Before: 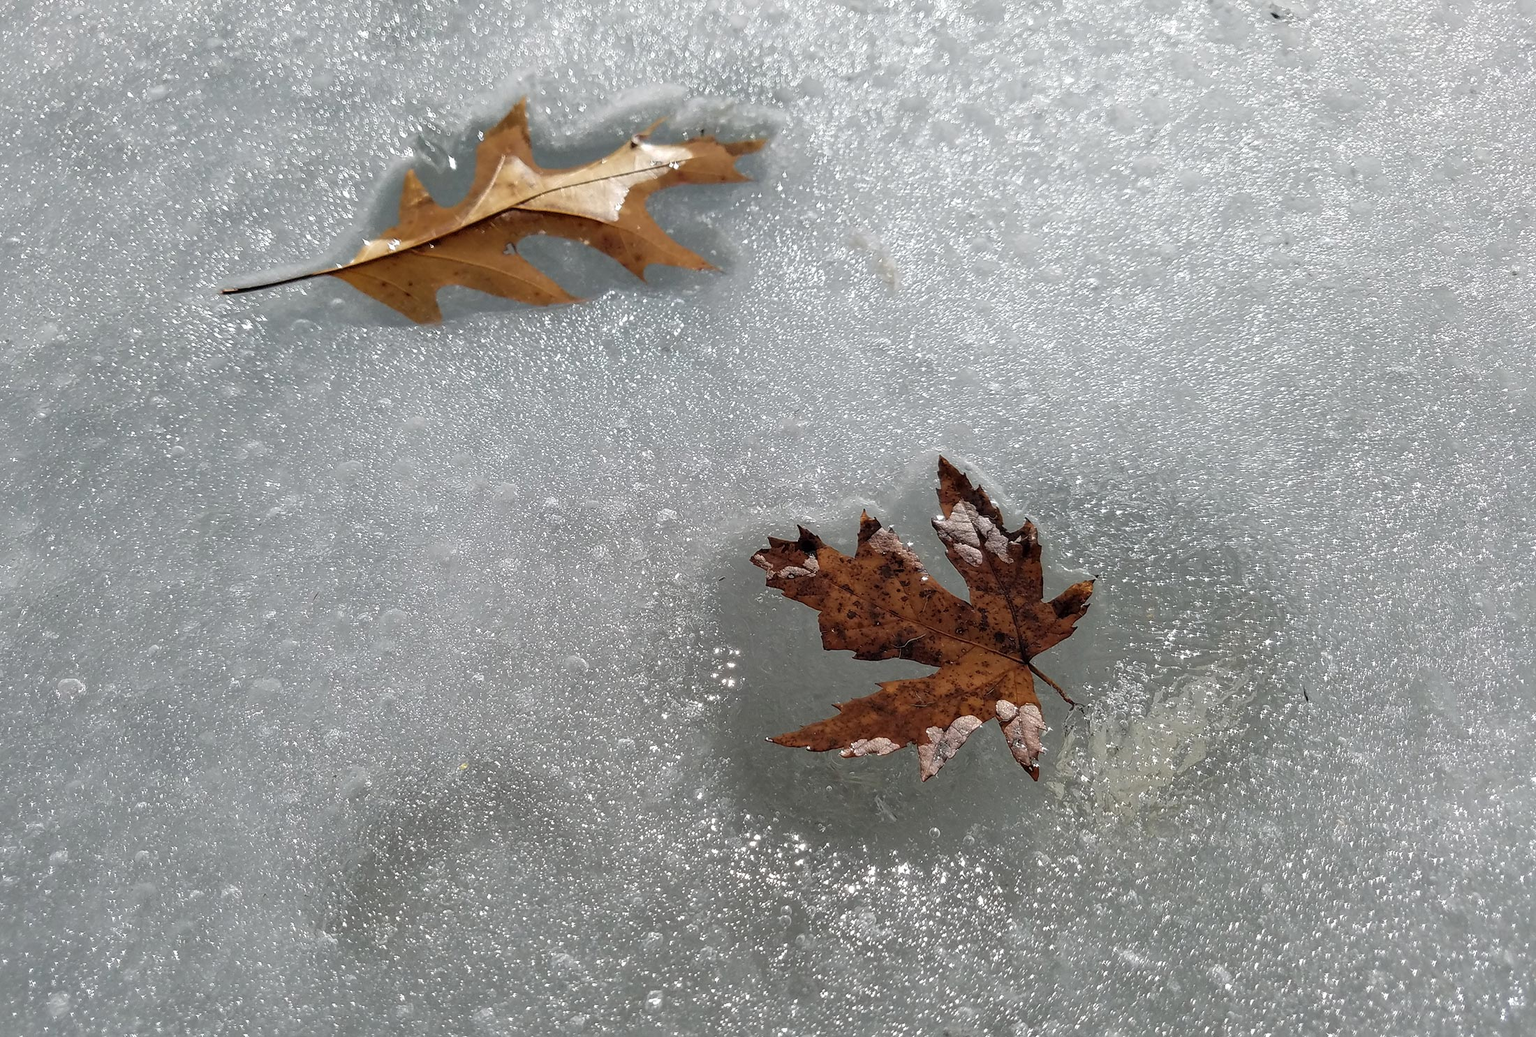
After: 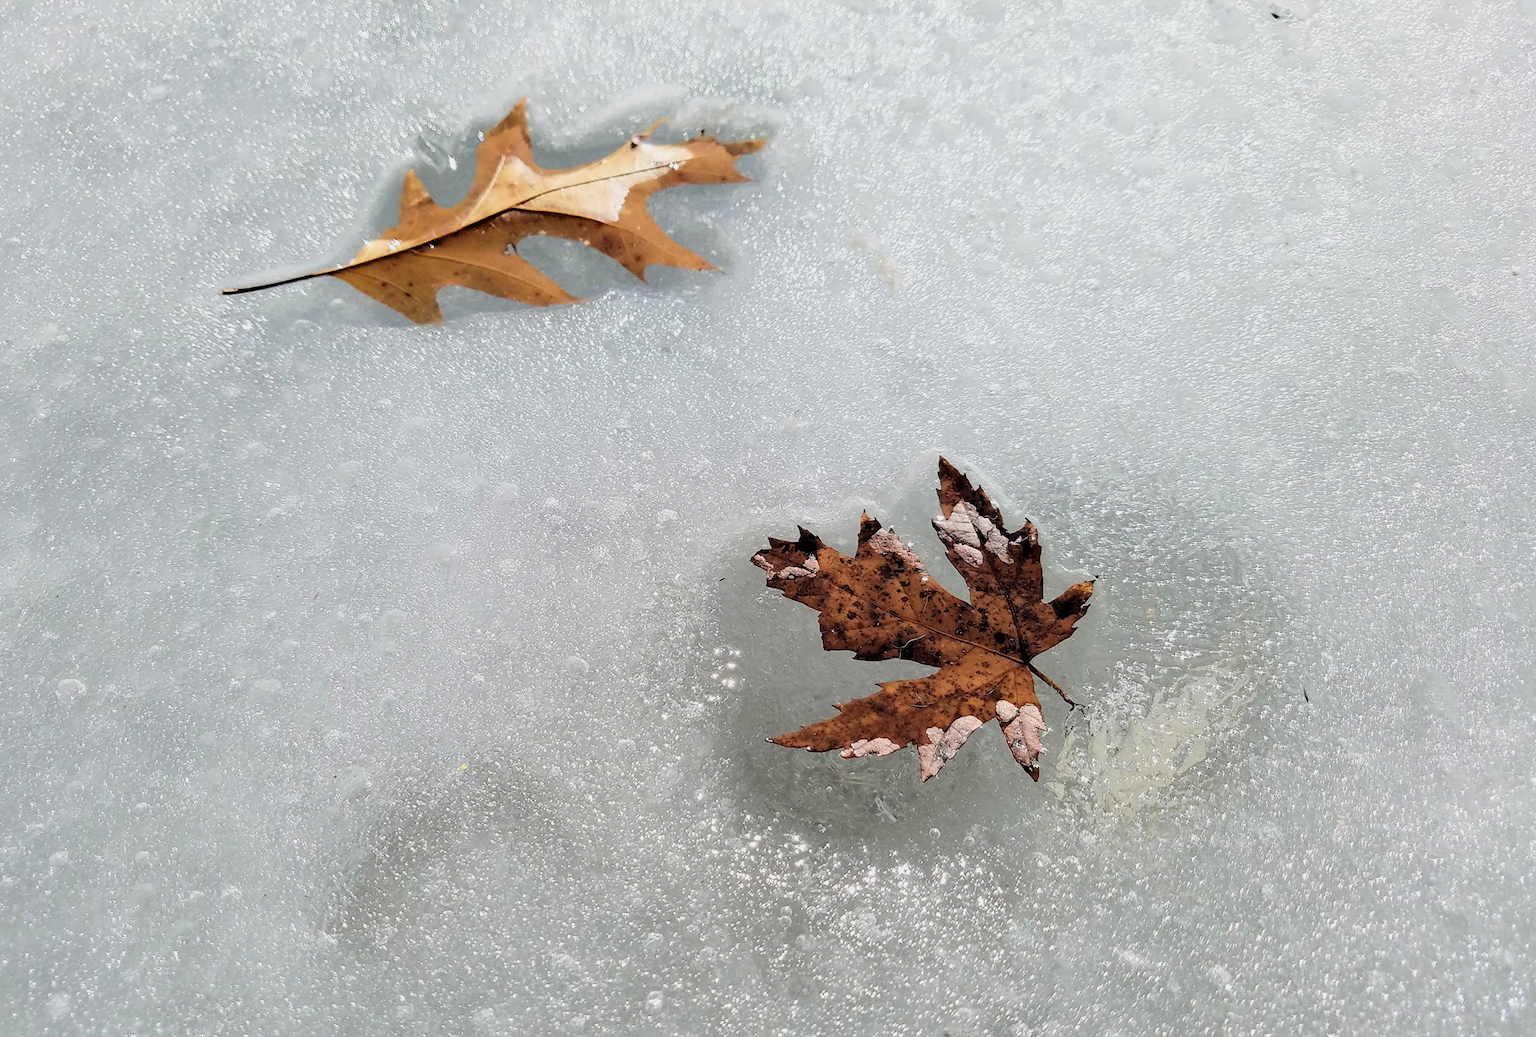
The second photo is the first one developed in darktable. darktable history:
filmic rgb: black relative exposure -7.15 EV, white relative exposure 5.36 EV, hardness 3.02, color science v6 (2022)
exposure: black level correction 0, exposure 0.7 EV, compensate exposure bias true, compensate highlight preservation false
tone equalizer: -8 EV -0.417 EV, -7 EV -0.389 EV, -6 EV -0.333 EV, -5 EV -0.222 EV, -3 EV 0.222 EV, -2 EV 0.333 EV, -1 EV 0.389 EV, +0 EV 0.417 EV, edges refinement/feathering 500, mask exposure compensation -1.57 EV, preserve details no
